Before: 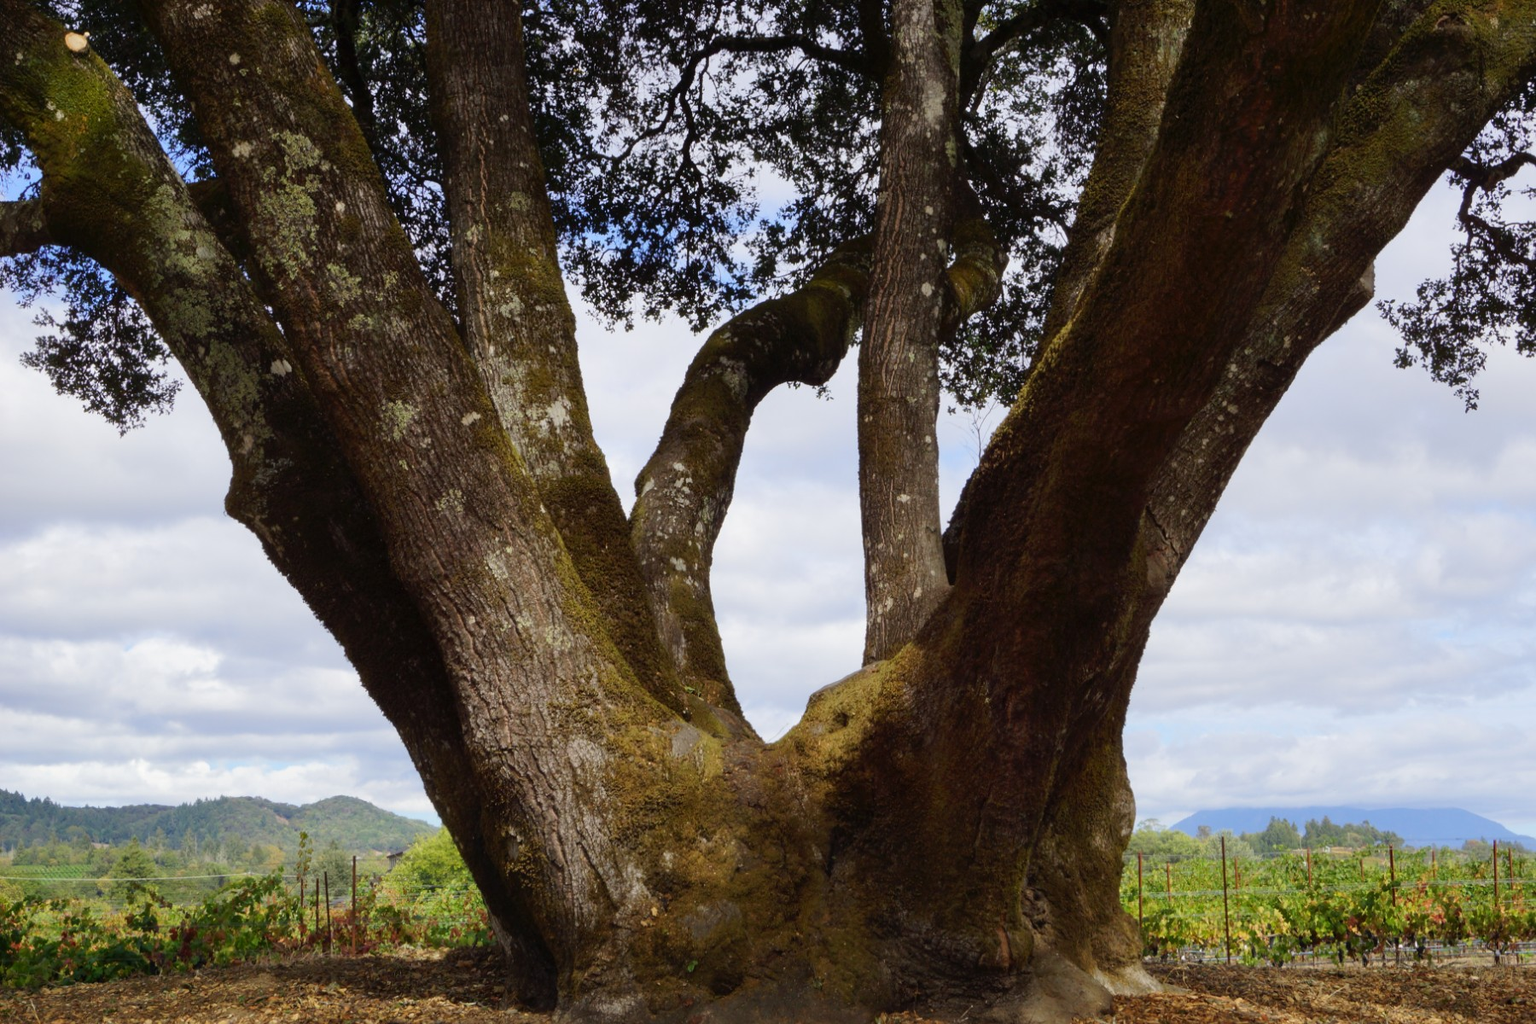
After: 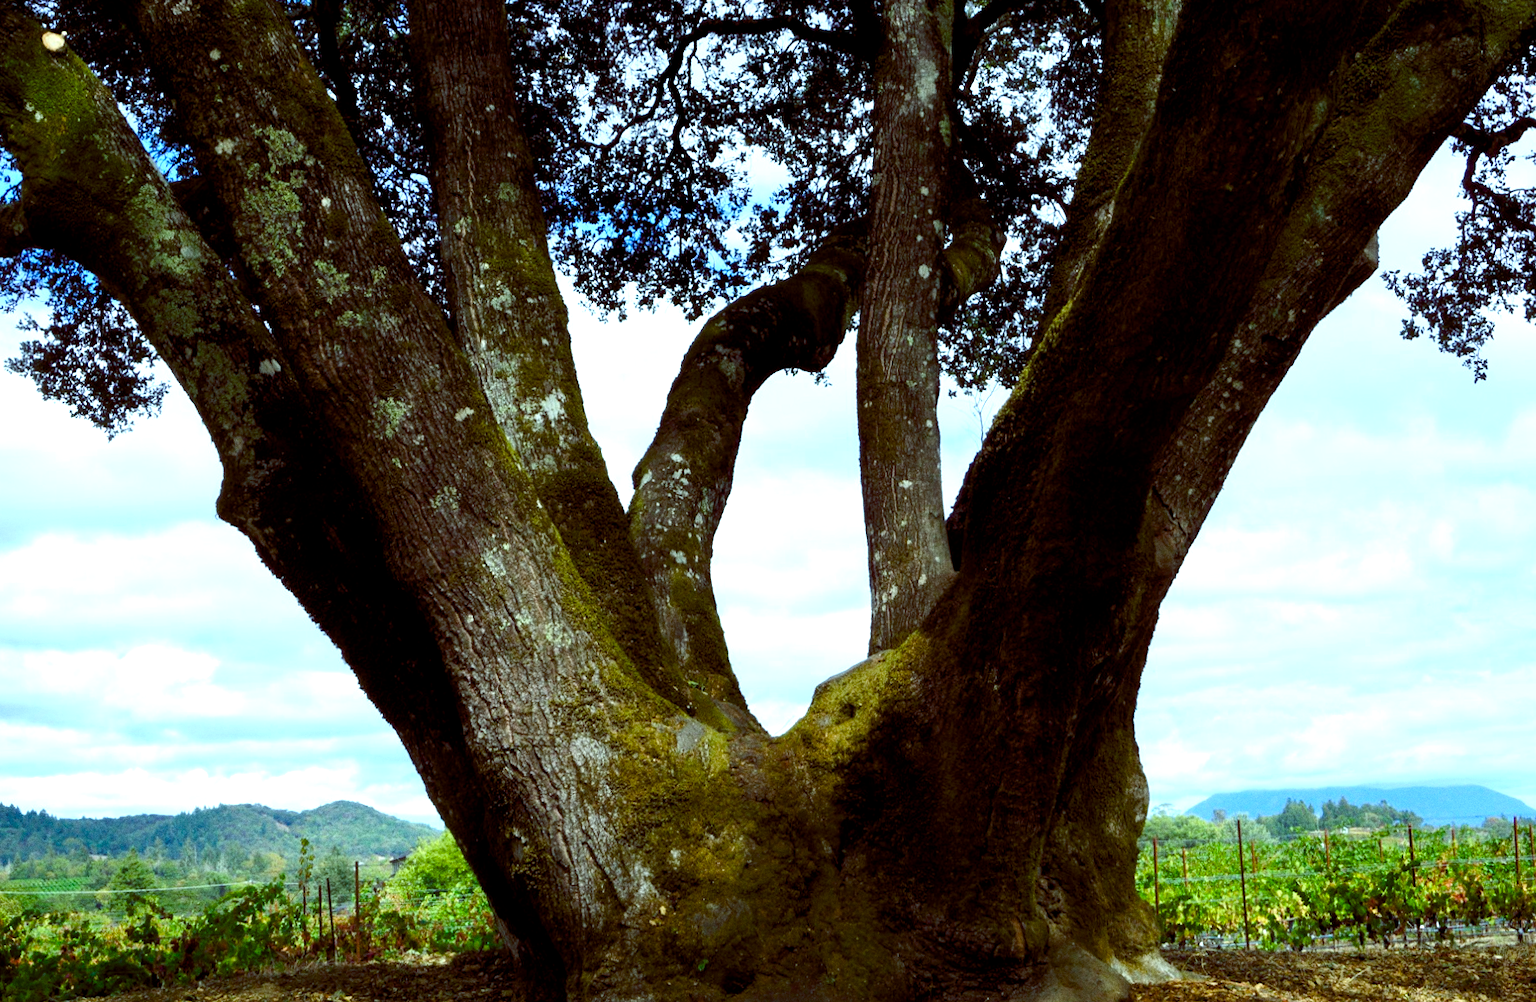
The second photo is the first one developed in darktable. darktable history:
rotate and perspective: rotation -1.42°, crop left 0.016, crop right 0.984, crop top 0.035, crop bottom 0.965
color balance rgb: shadows lift › luminance -7.7%, shadows lift › chroma 2.13%, shadows lift › hue 200.79°, power › luminance -7.77%, power › chroma 2.27%, power › hue 220.69°, highlights gain › luminance 15.15%, highlights gain › chroma 4%, highlights gain › hue 209.35°, global offset › luminance -0.21%, global offset › chroma 0.27%, perceptual saturation grading › global saturation 24.42%, perceptual saturation grading › highlights -24.42%, perceptual saturation grading › mid-tones 24.42%, perceptual saturation grading › shadows 40%, perceptual brilliance grading › global brilliance -5%, perceptual brilliance grading › highlights 24.42%, perceptual brilliance grading › mid-tones 7%, perceptual brilliance grading › shadows -5%
grain: coarseness 0.09 ISO
